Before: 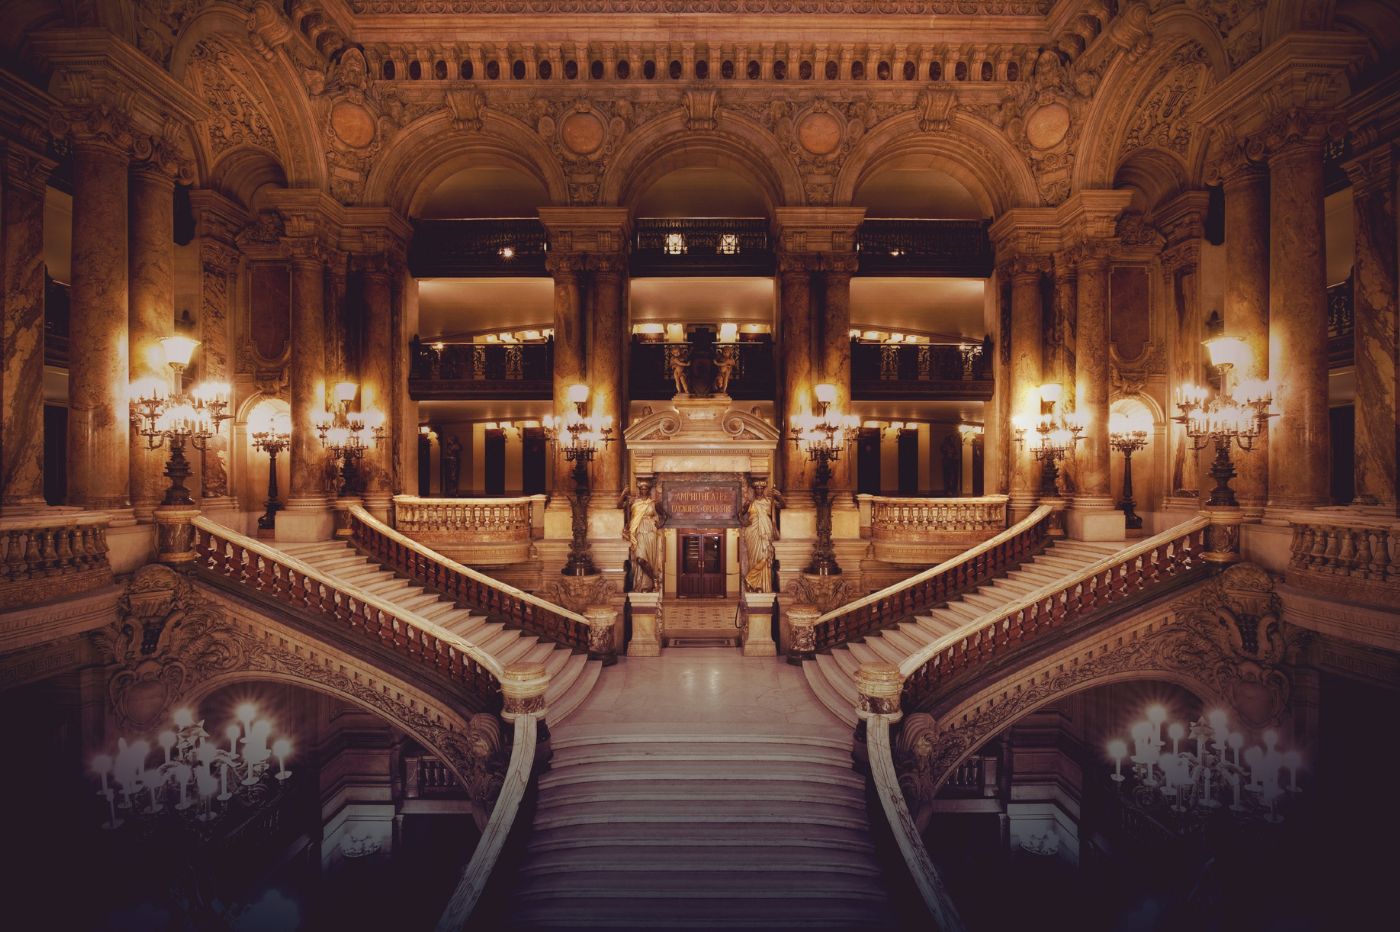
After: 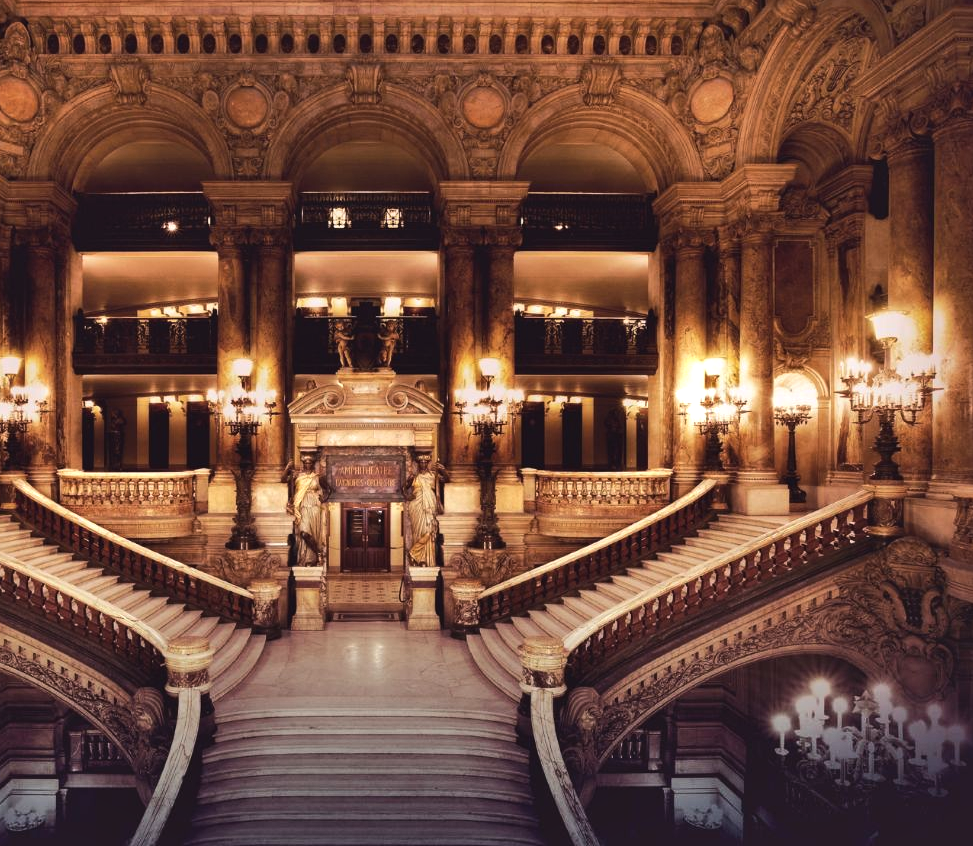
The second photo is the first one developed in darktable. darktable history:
tone equalizer: -8 EV -0.75 EV, -7 EV -0.7 EV, -6 EV -0.6 EV, -5 EV -0.4 EV, -3 EV 0.4 EV, -2 EV 0.6 EV, -1 EV 0.7 EV, +0 EV 0.75 EV, edges refinement/feathering 500, mask exposure compensation -1.57 EV, preserve details no
shadows and highlights: shadows 52.42, soften with gaussian
crop and rotate: left 24.034%, top 2.838%, right 6.406%, bottom 6.299%
